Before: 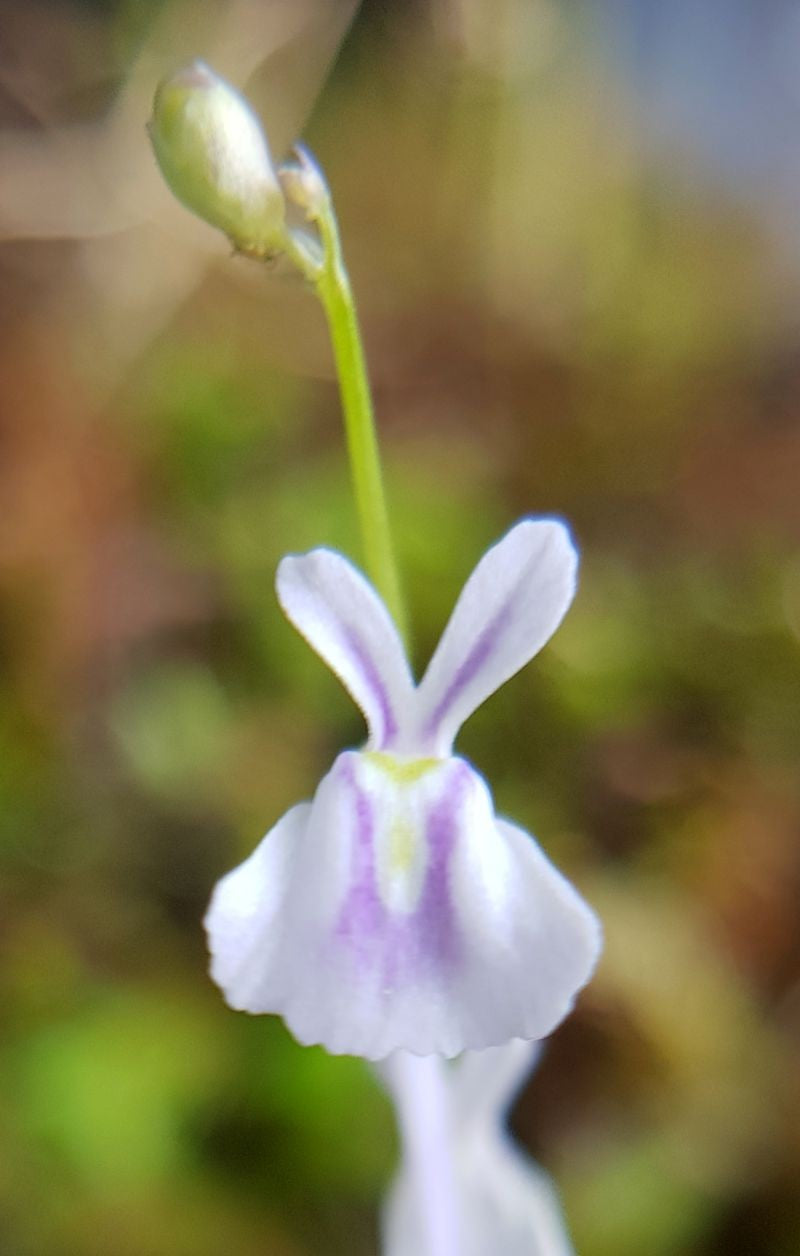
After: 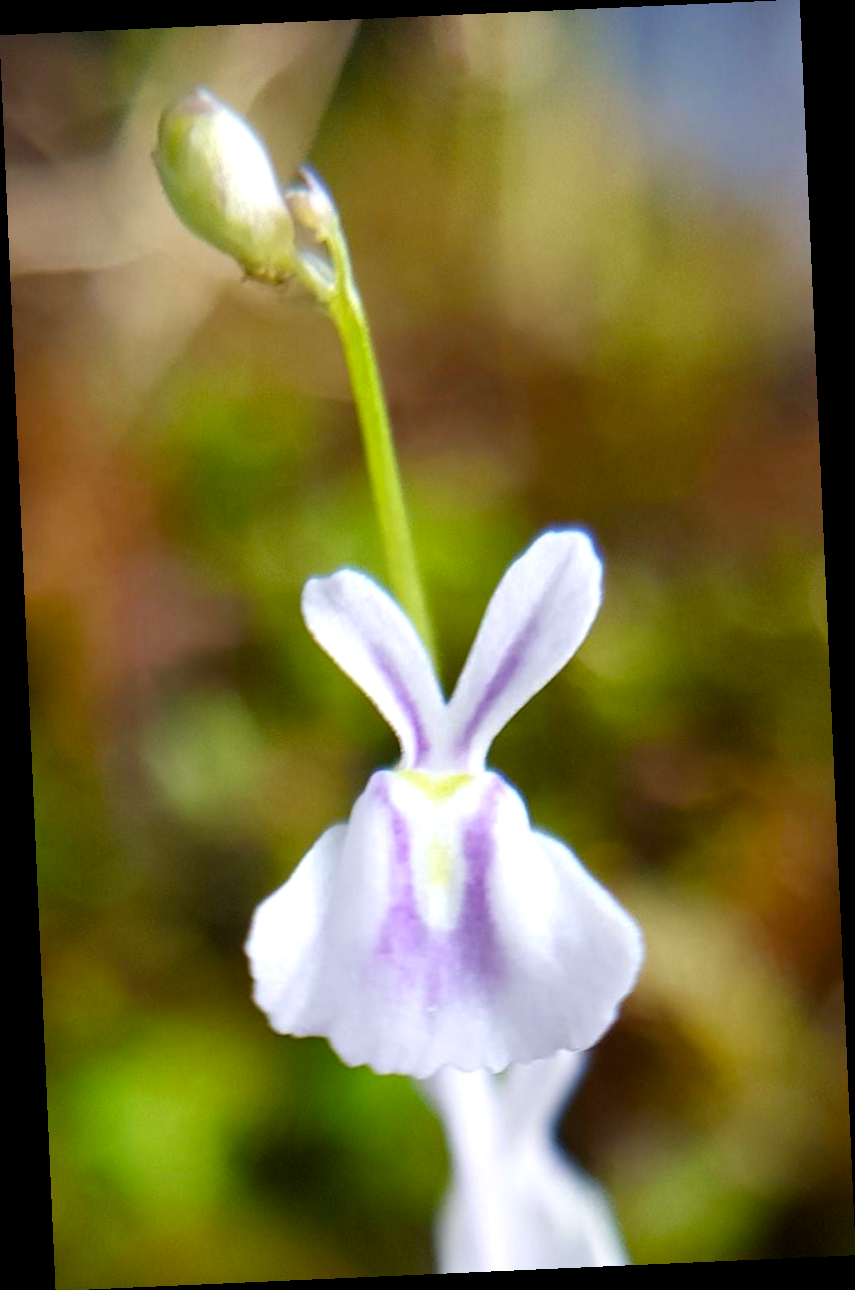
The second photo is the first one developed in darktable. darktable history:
color balance rgb: shadows lift › luminance -20%, power › hue 72.24°, highlights gain › luminance 15%, global offset › hue 171.6°, perceptual saturation grading › global saturation 14.09%, perceptual saturation grading › highlights -25%, perceptual saturation grading › shadows 25%, global vibrance 25%, contrast 10%
base curve: curves: ch0 [(0, 0) (0.303, 0.277) (1, 1)]
rotate and perspective: rotation -2.56°, automatic cropping off
